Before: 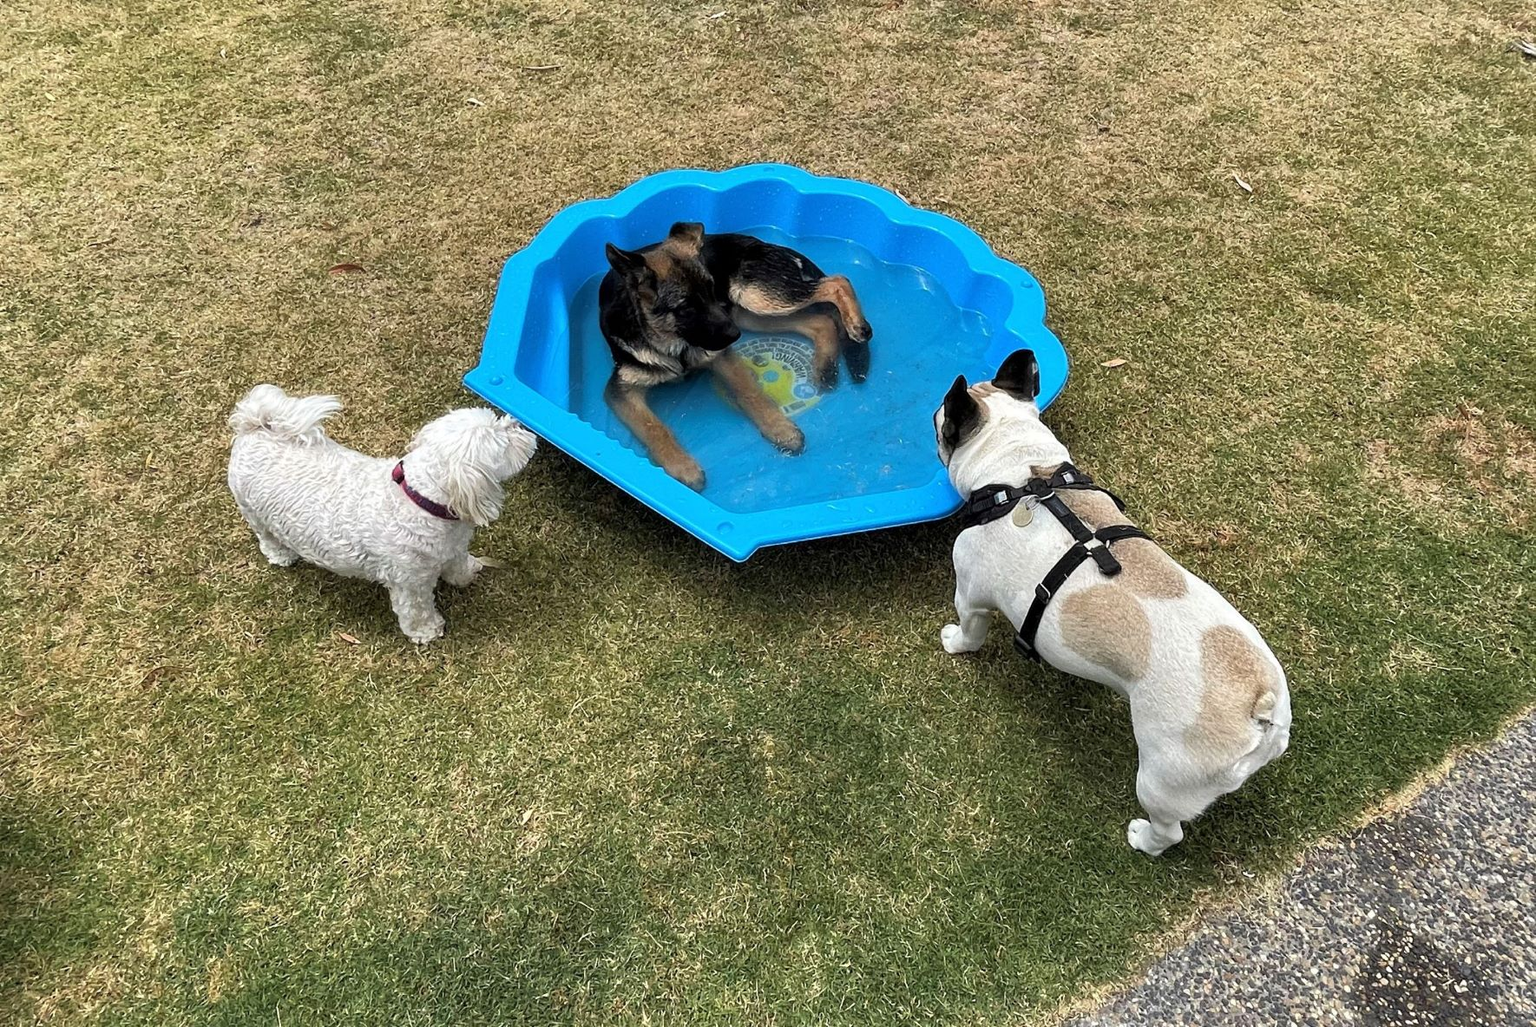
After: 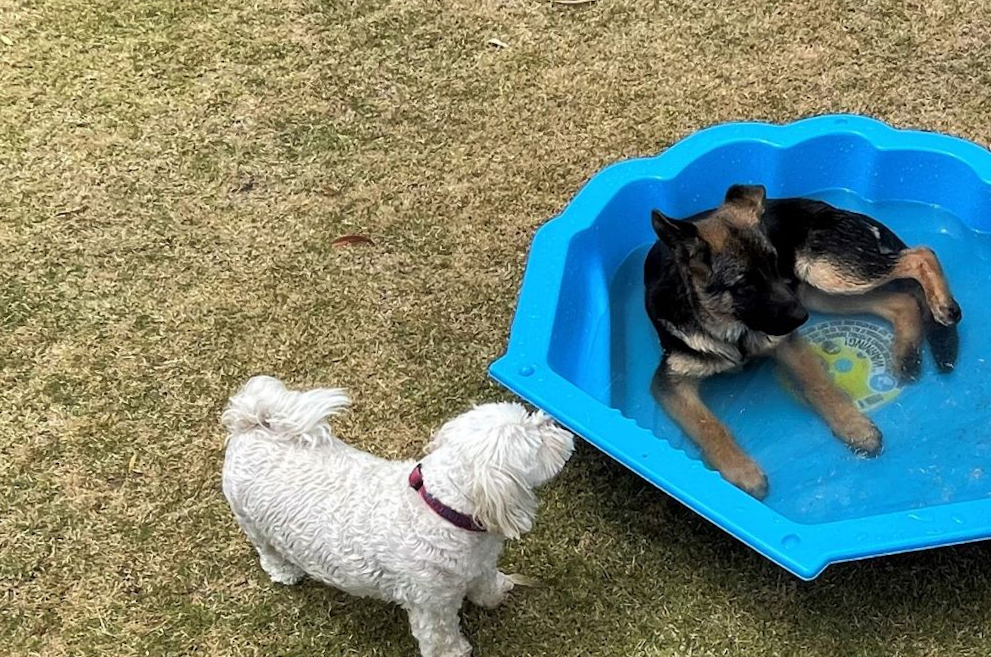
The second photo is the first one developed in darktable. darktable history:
rotate and perspective: lens shift (vertical) 0.048, lens shift (horizontal) -0.024, automatic cropping off
crop and rotate: left 3.047%, top 7.509%, right 42.236%, bottom 37.598%
